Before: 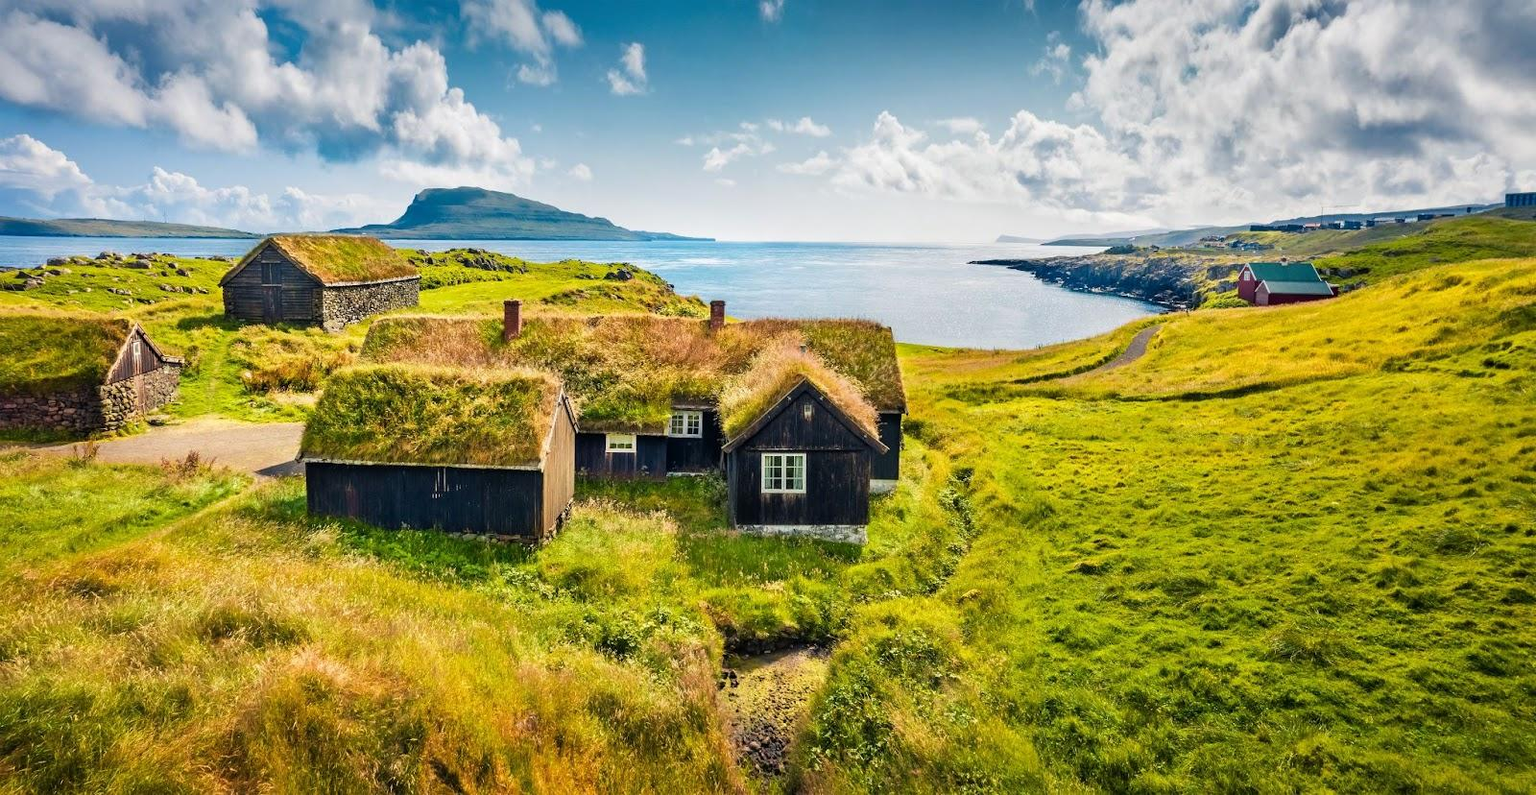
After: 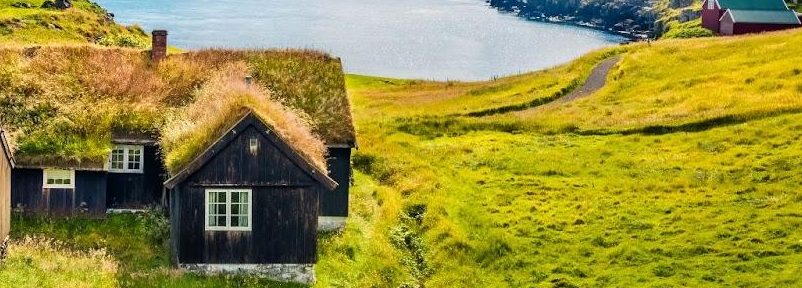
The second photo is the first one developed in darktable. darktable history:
exposure: compensate exposure bias true, compensate highlight preservation false
crop: left 36.785%, top 34.236%, right 13.08%, bottom 30.958%
